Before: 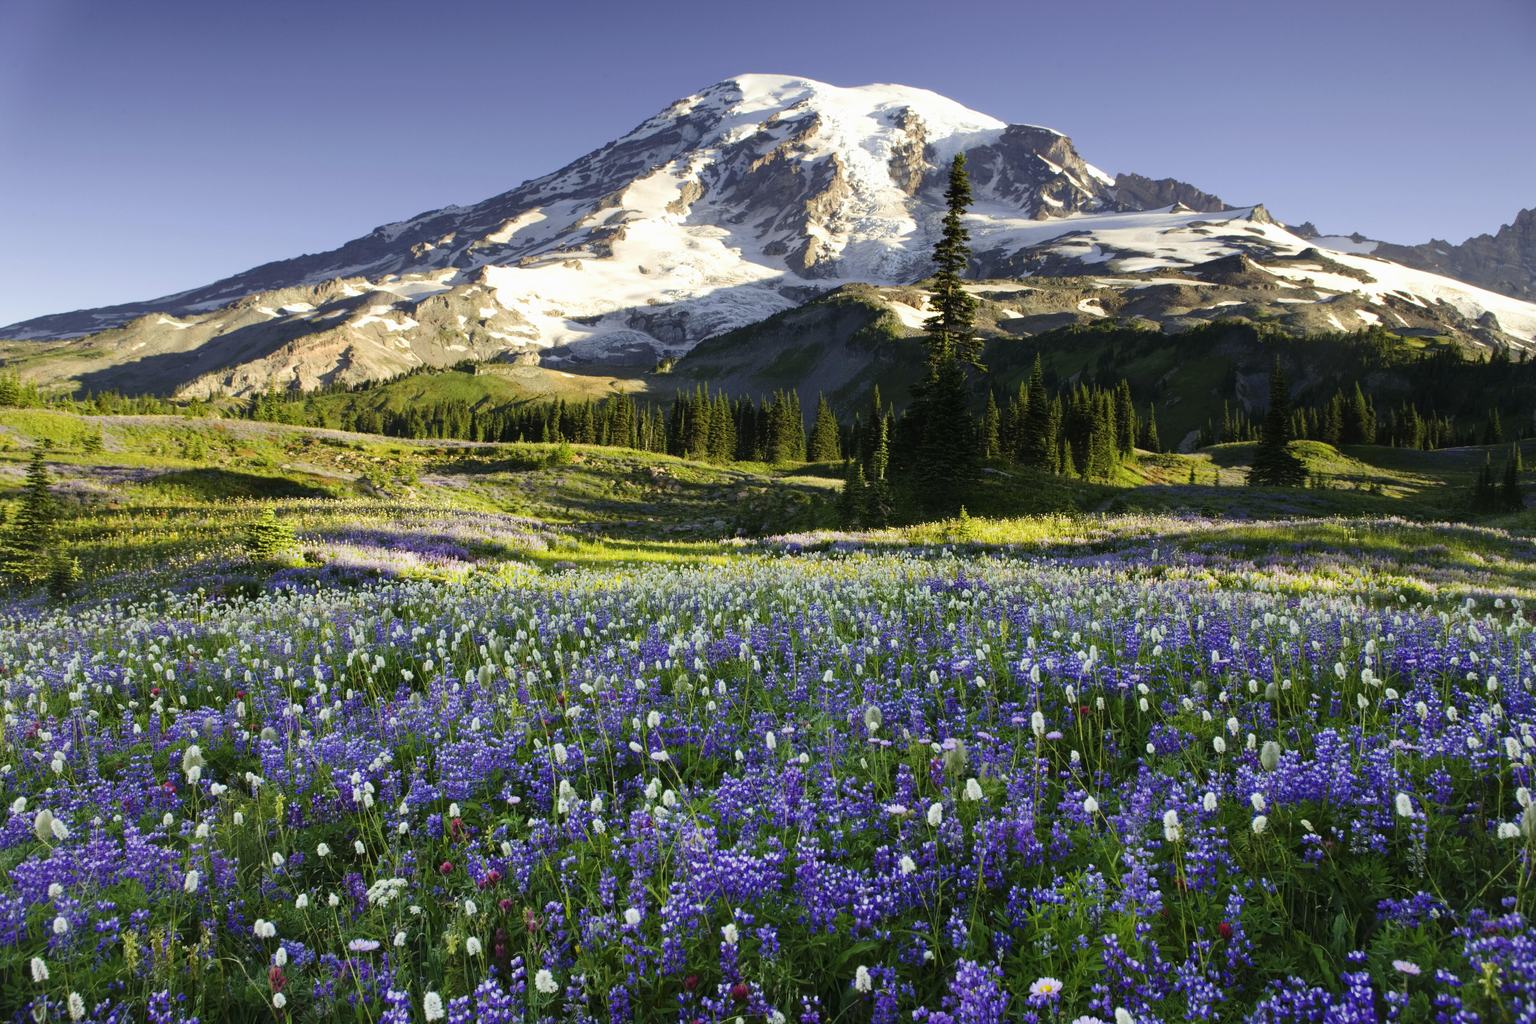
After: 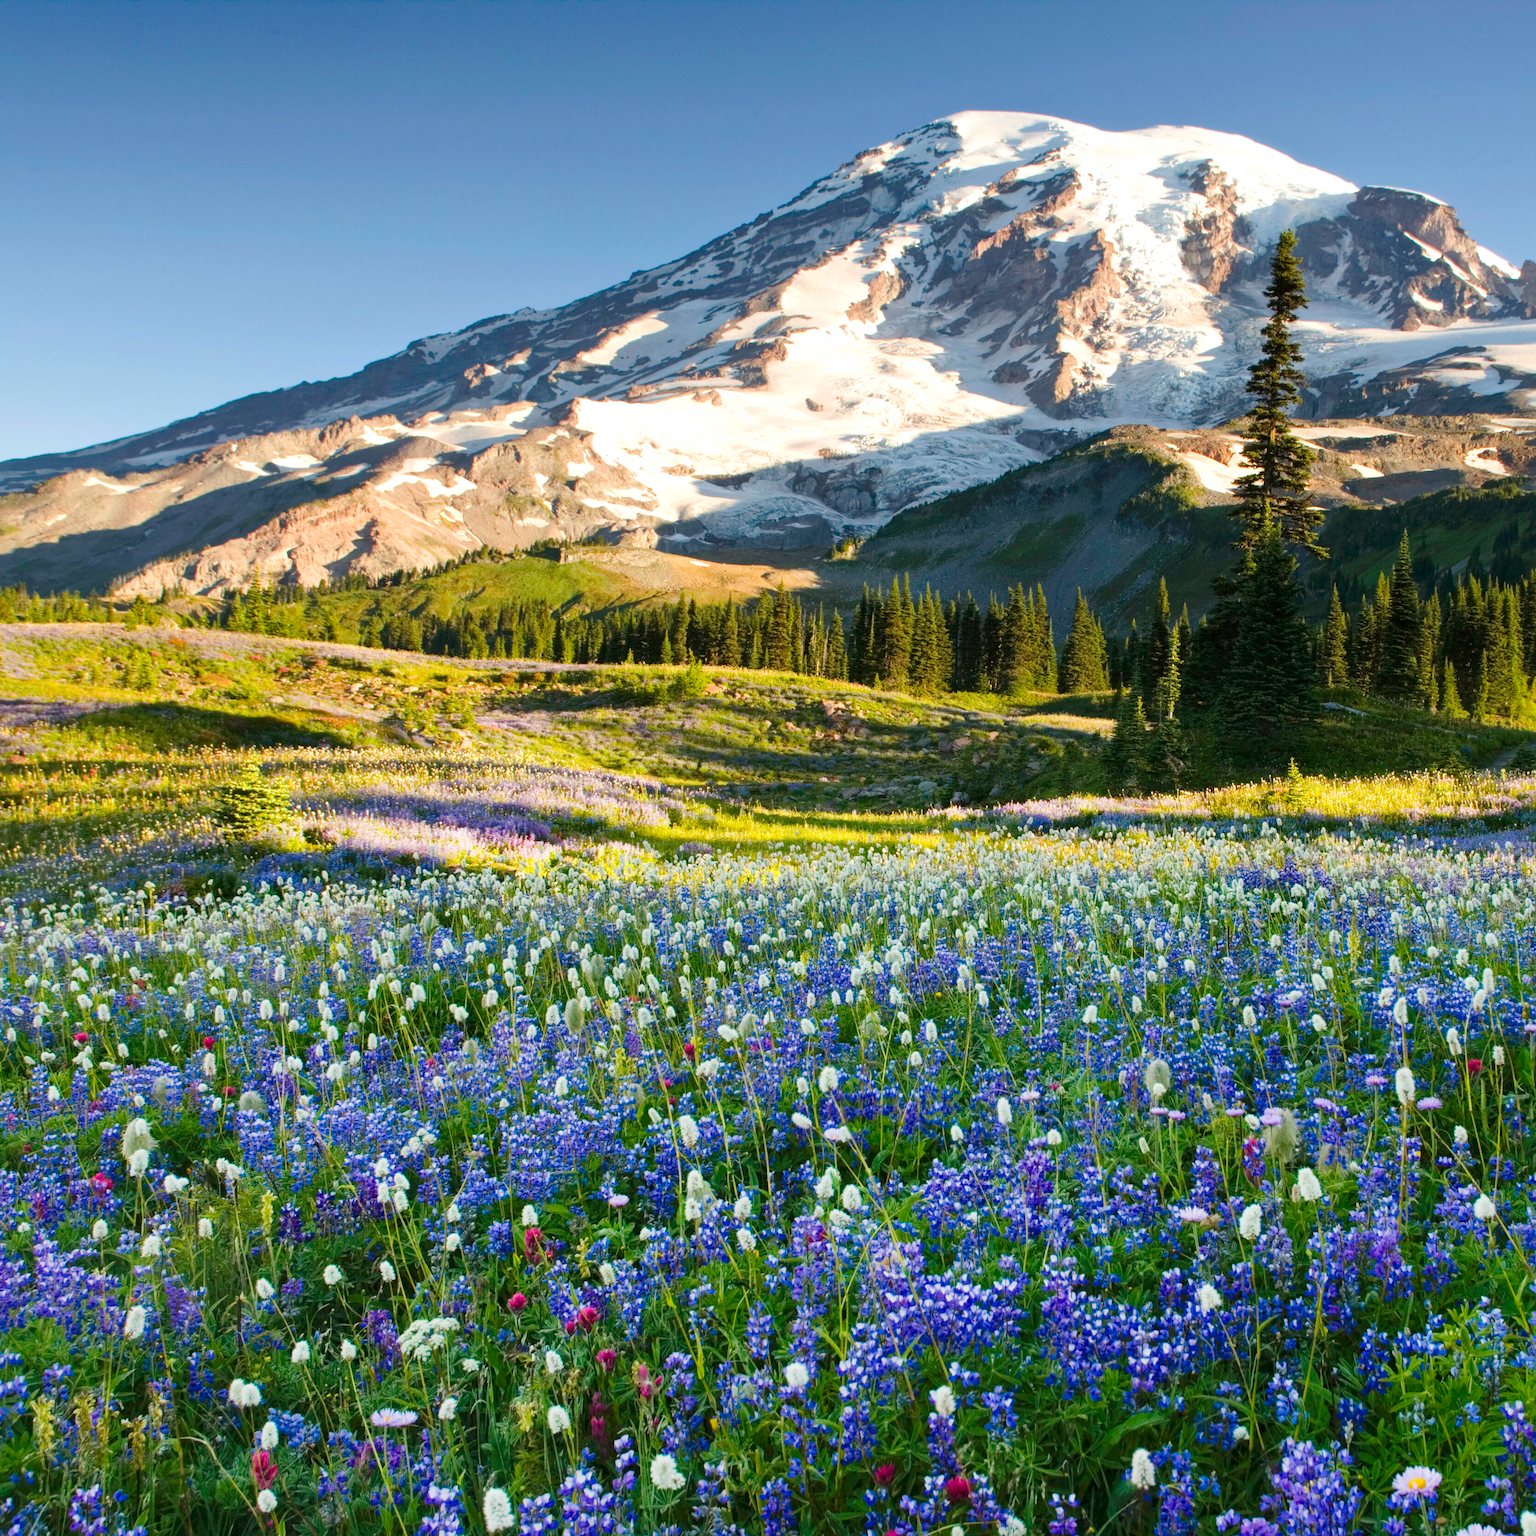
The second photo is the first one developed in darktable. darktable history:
local contrast: mode bilateral grid, contrast 20, coarseness 50, detail 120%, midtone range 0.2
crop and rotate: left 6.617%, right 26.717%
